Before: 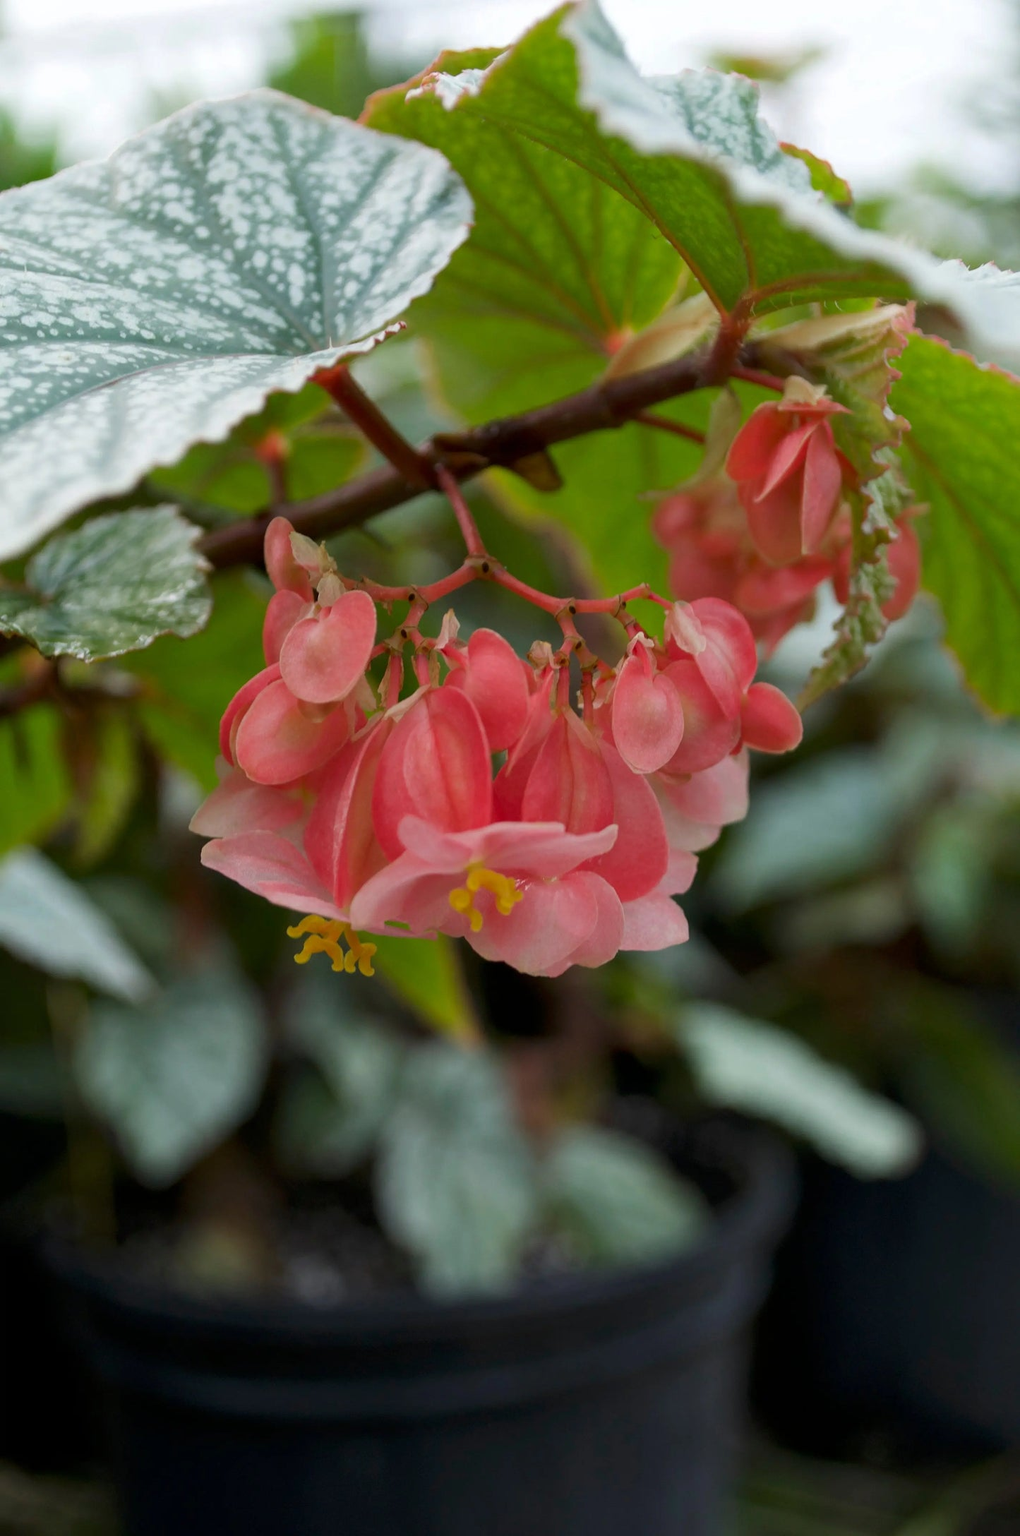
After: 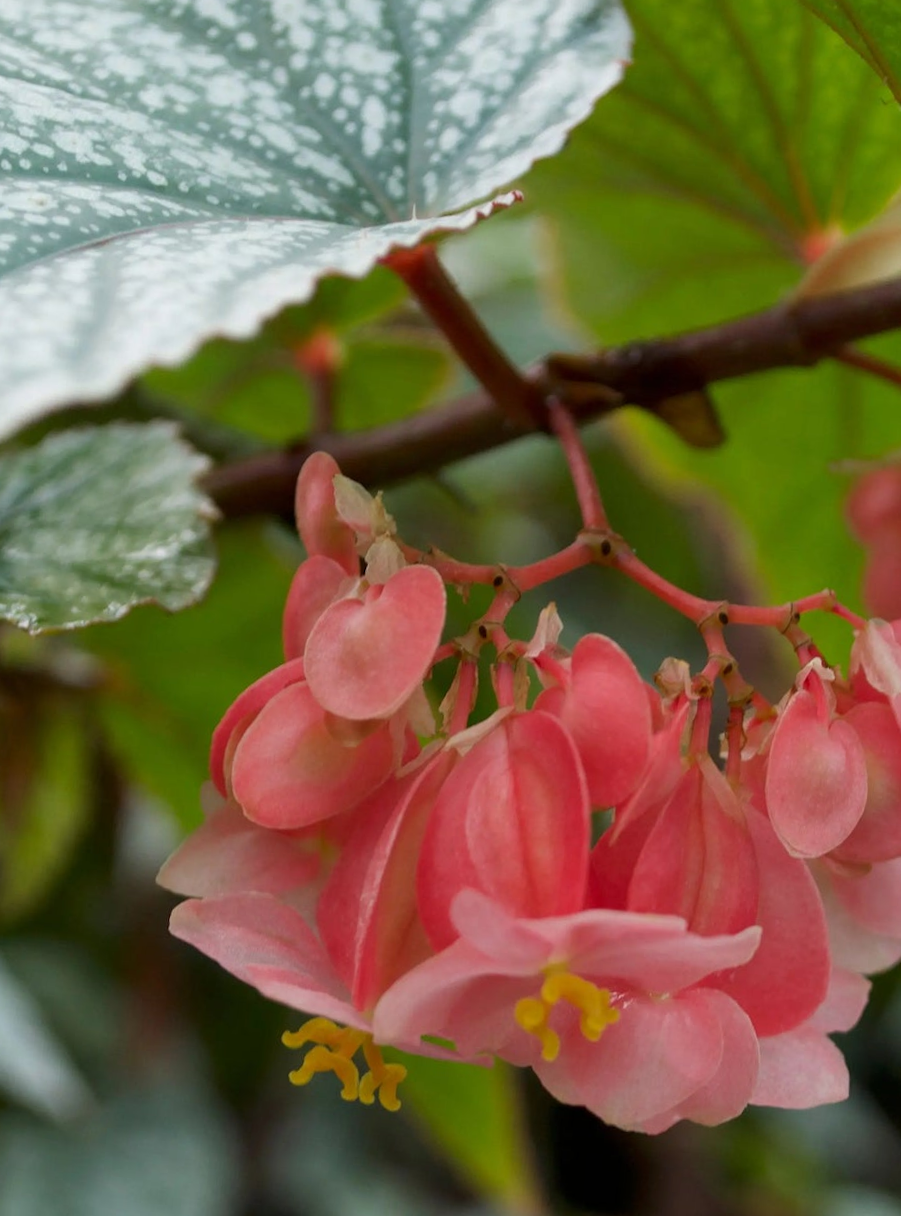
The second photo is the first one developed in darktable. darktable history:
crop and rotate: angle -4.86°, left 2.115%, top 6.932%, right 27.771%, bottom 30.223%
